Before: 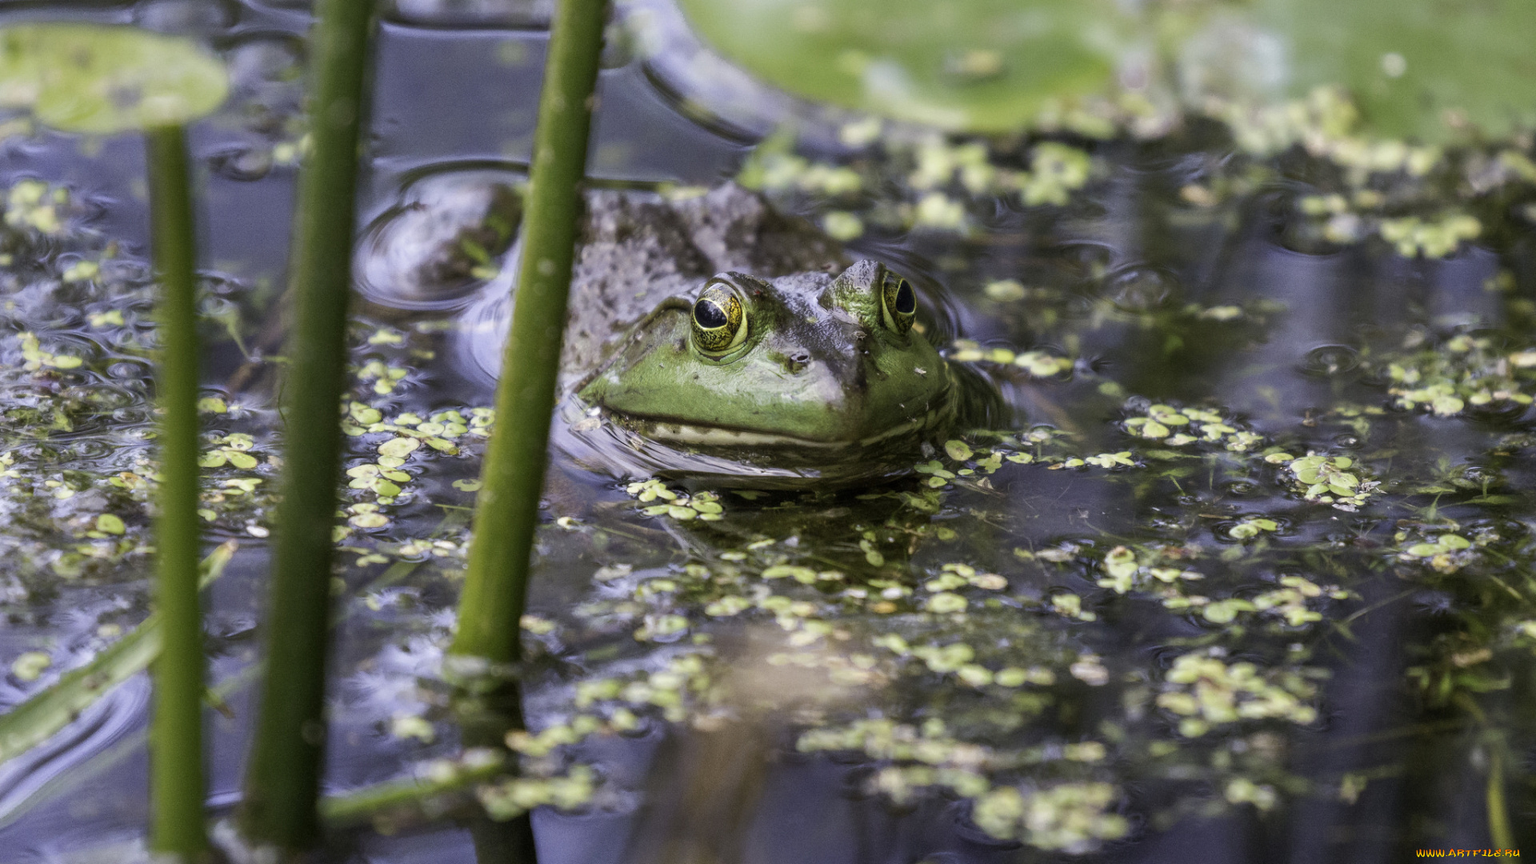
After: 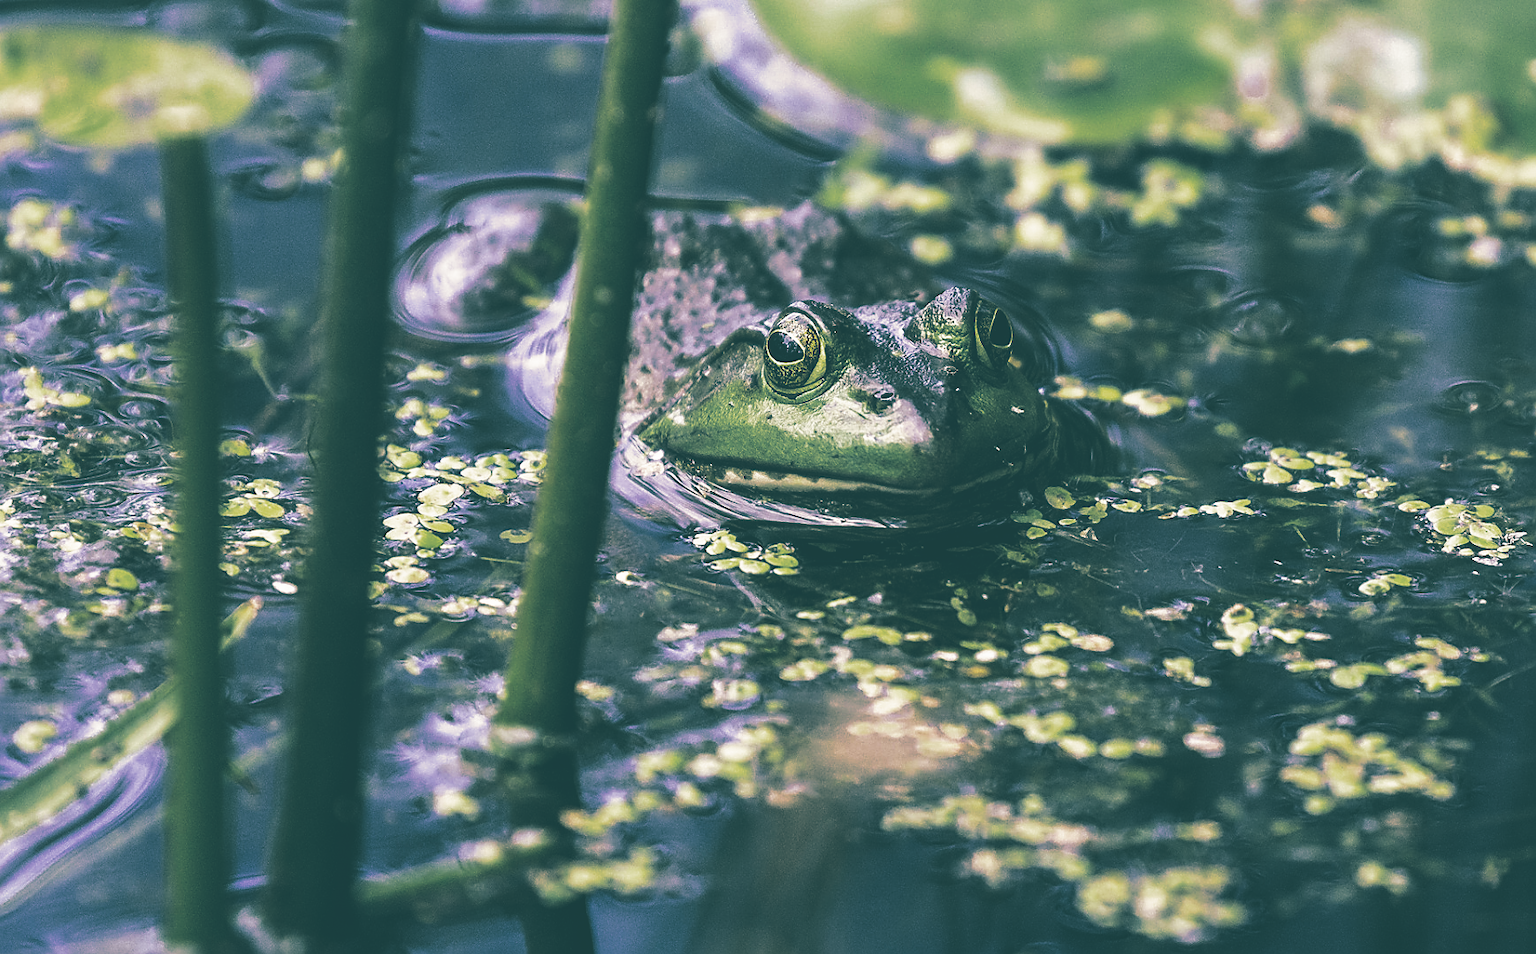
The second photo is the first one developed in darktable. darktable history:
color zones: curves: ch0 [(0.27, 0.396) (0.563, 0.504) (0.75, 0.5) (0.787, 0.307)]
split-toning: shadows › hue 186.43°, highlights › hue 49.29°, compress 30.29%
color balance: lift [0.998, 0.998, 1.001, 1.002], gamma [0.995, 1.025, 0.992, 0.975], gain [0.995, 1.02, 0.997, 0.98]
crop: right 9.509%, bottom 0.031%
base curve: curves: ch0 [(0, 0.036) (0.007, 0.037) (0.604, 0.887) (1, 1)], preserve colors none
sharpen: radius 1.4, amount 1.25, threshold 0.7
